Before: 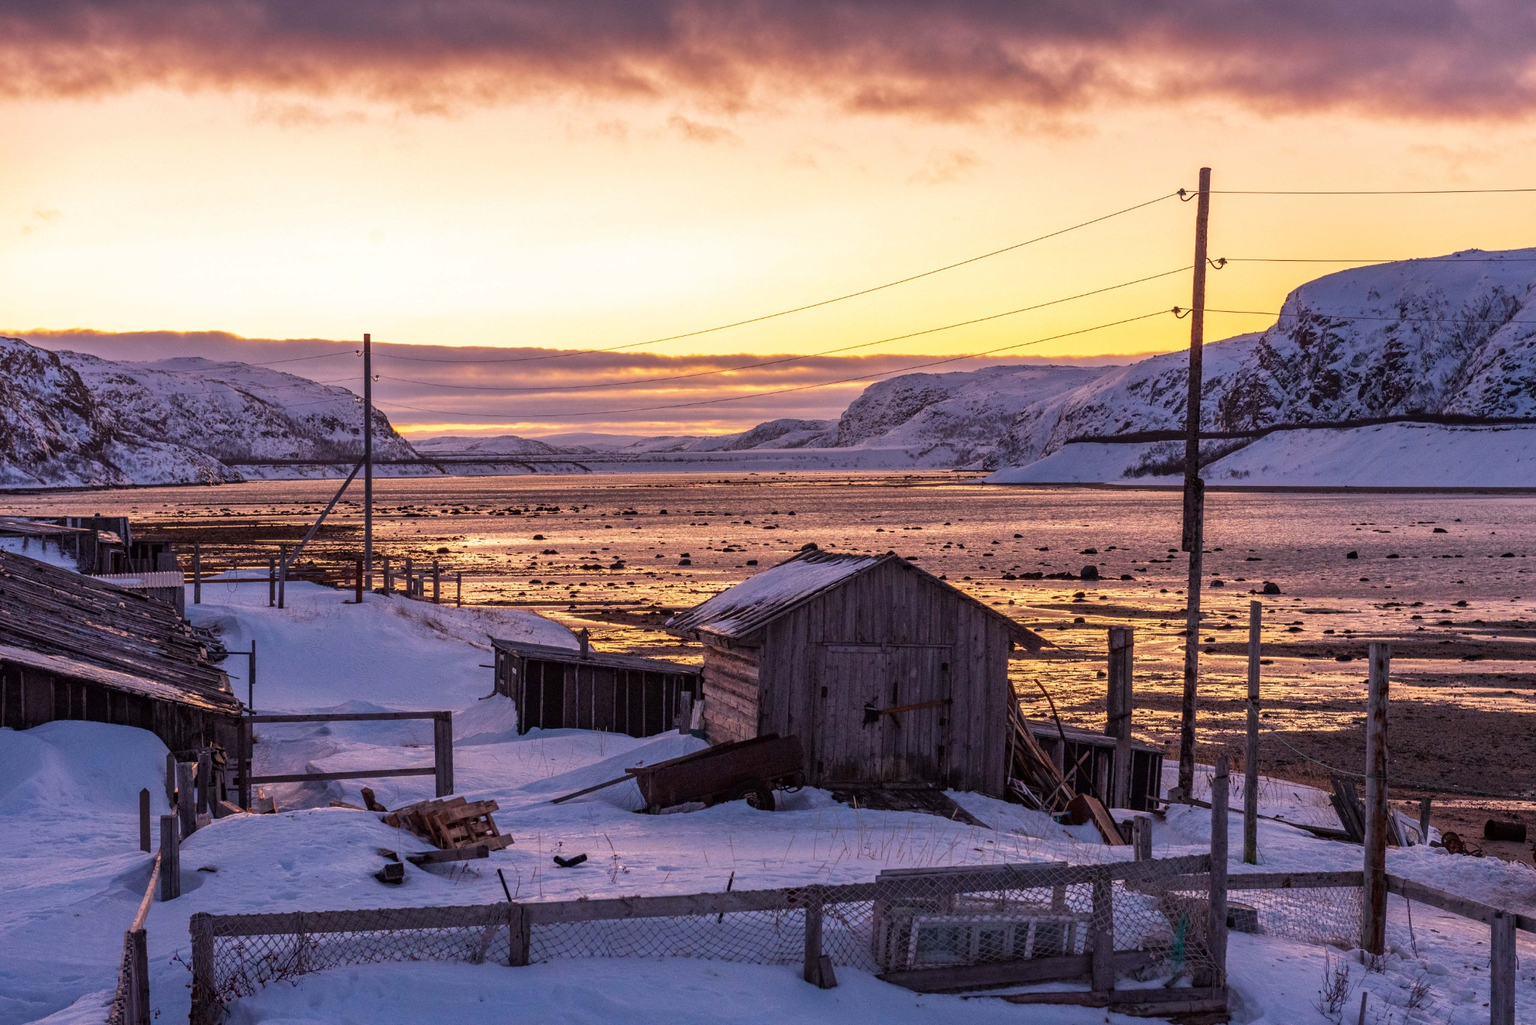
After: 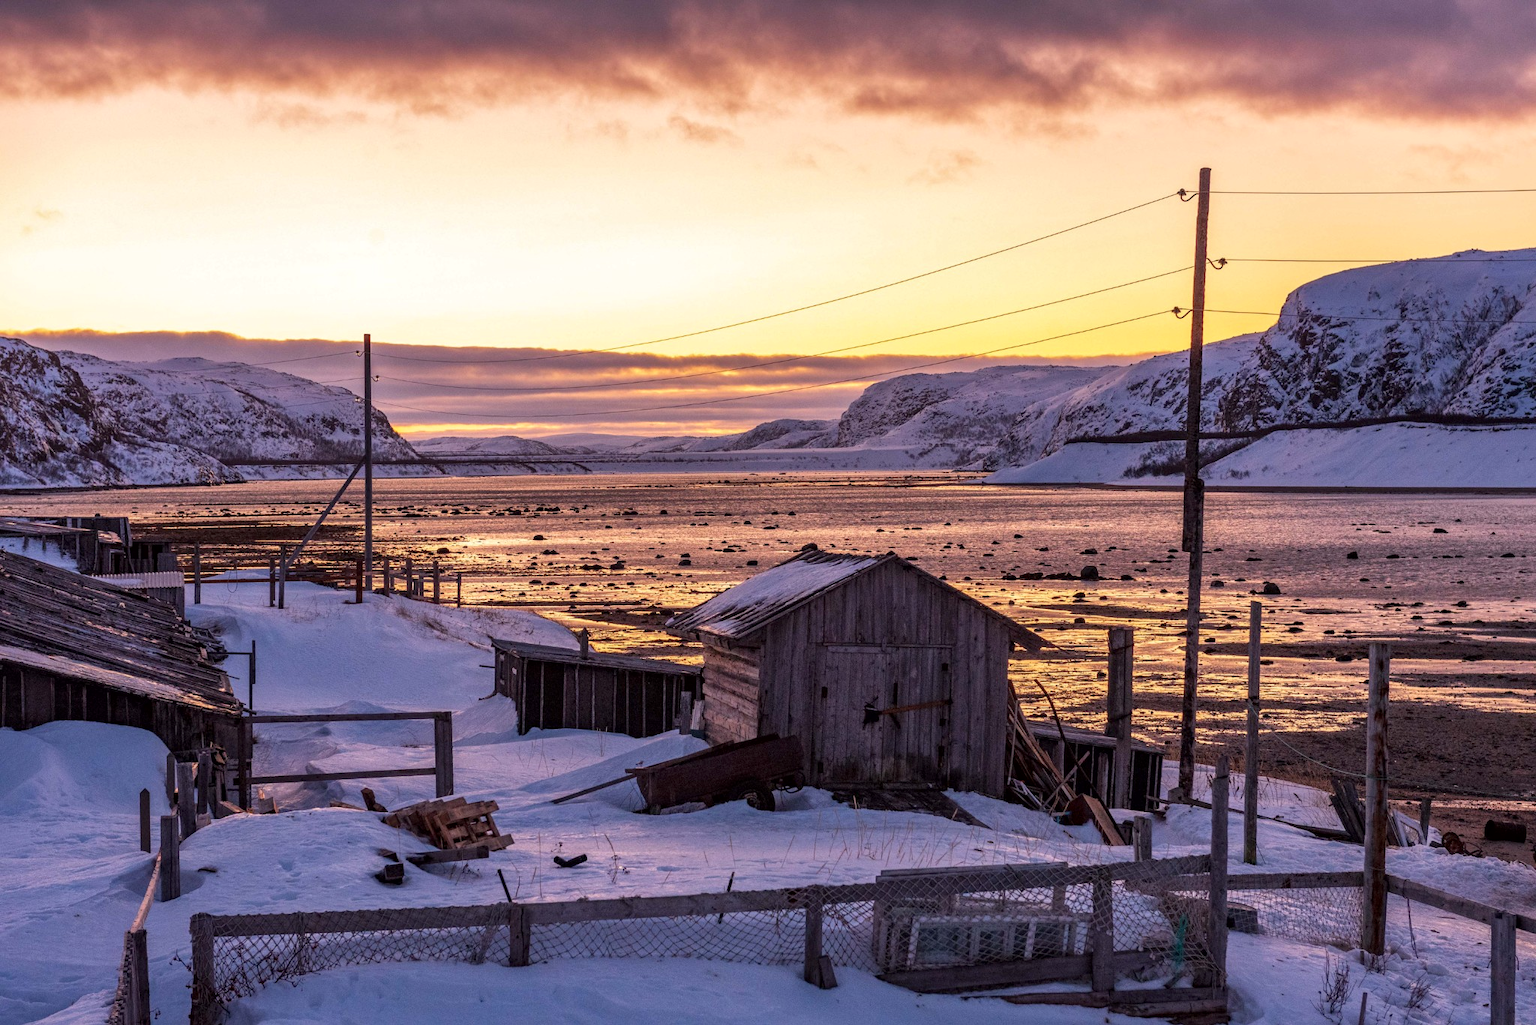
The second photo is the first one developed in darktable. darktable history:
local contrast: mode bilateral grid, contrast 20, coarseness 51, detail 119%, midtone range 0.2
